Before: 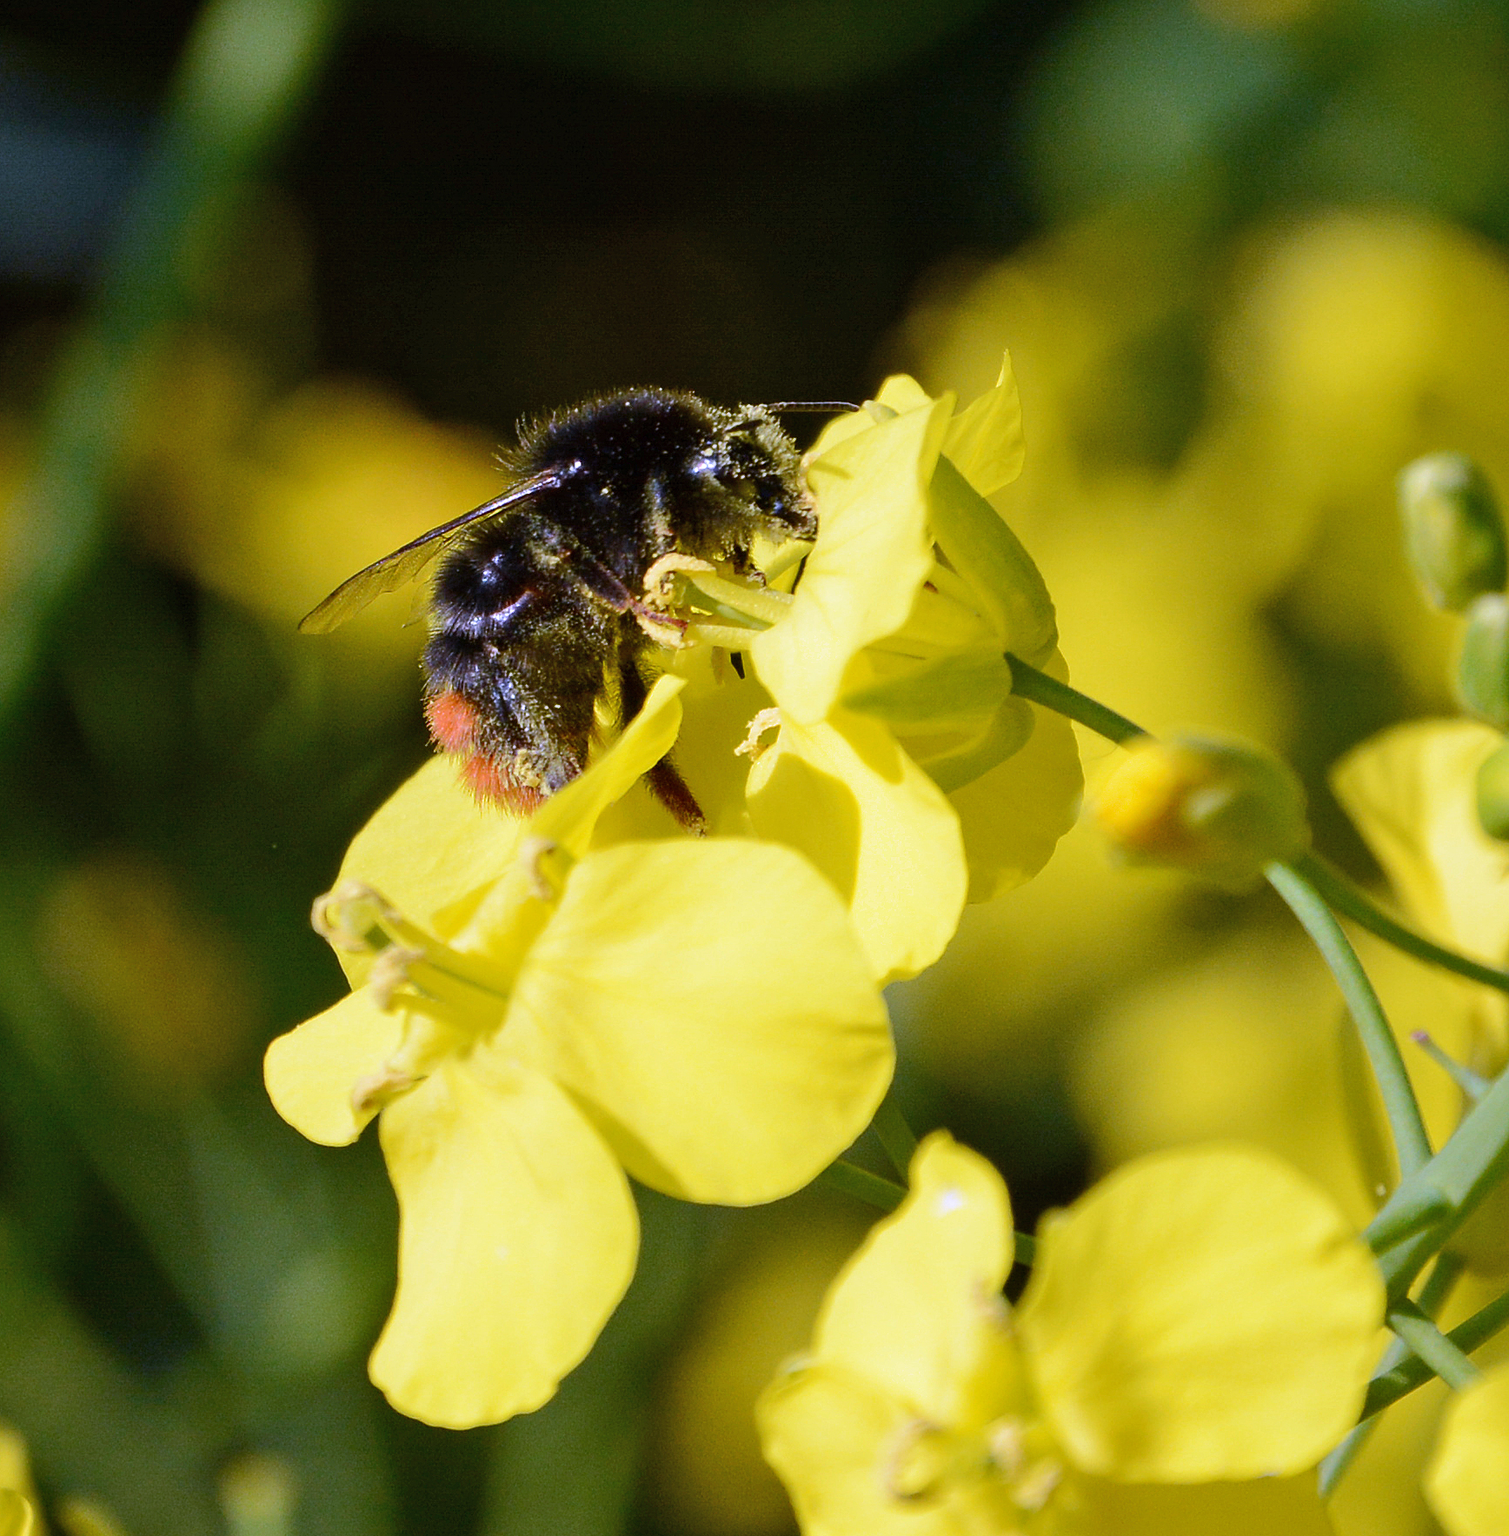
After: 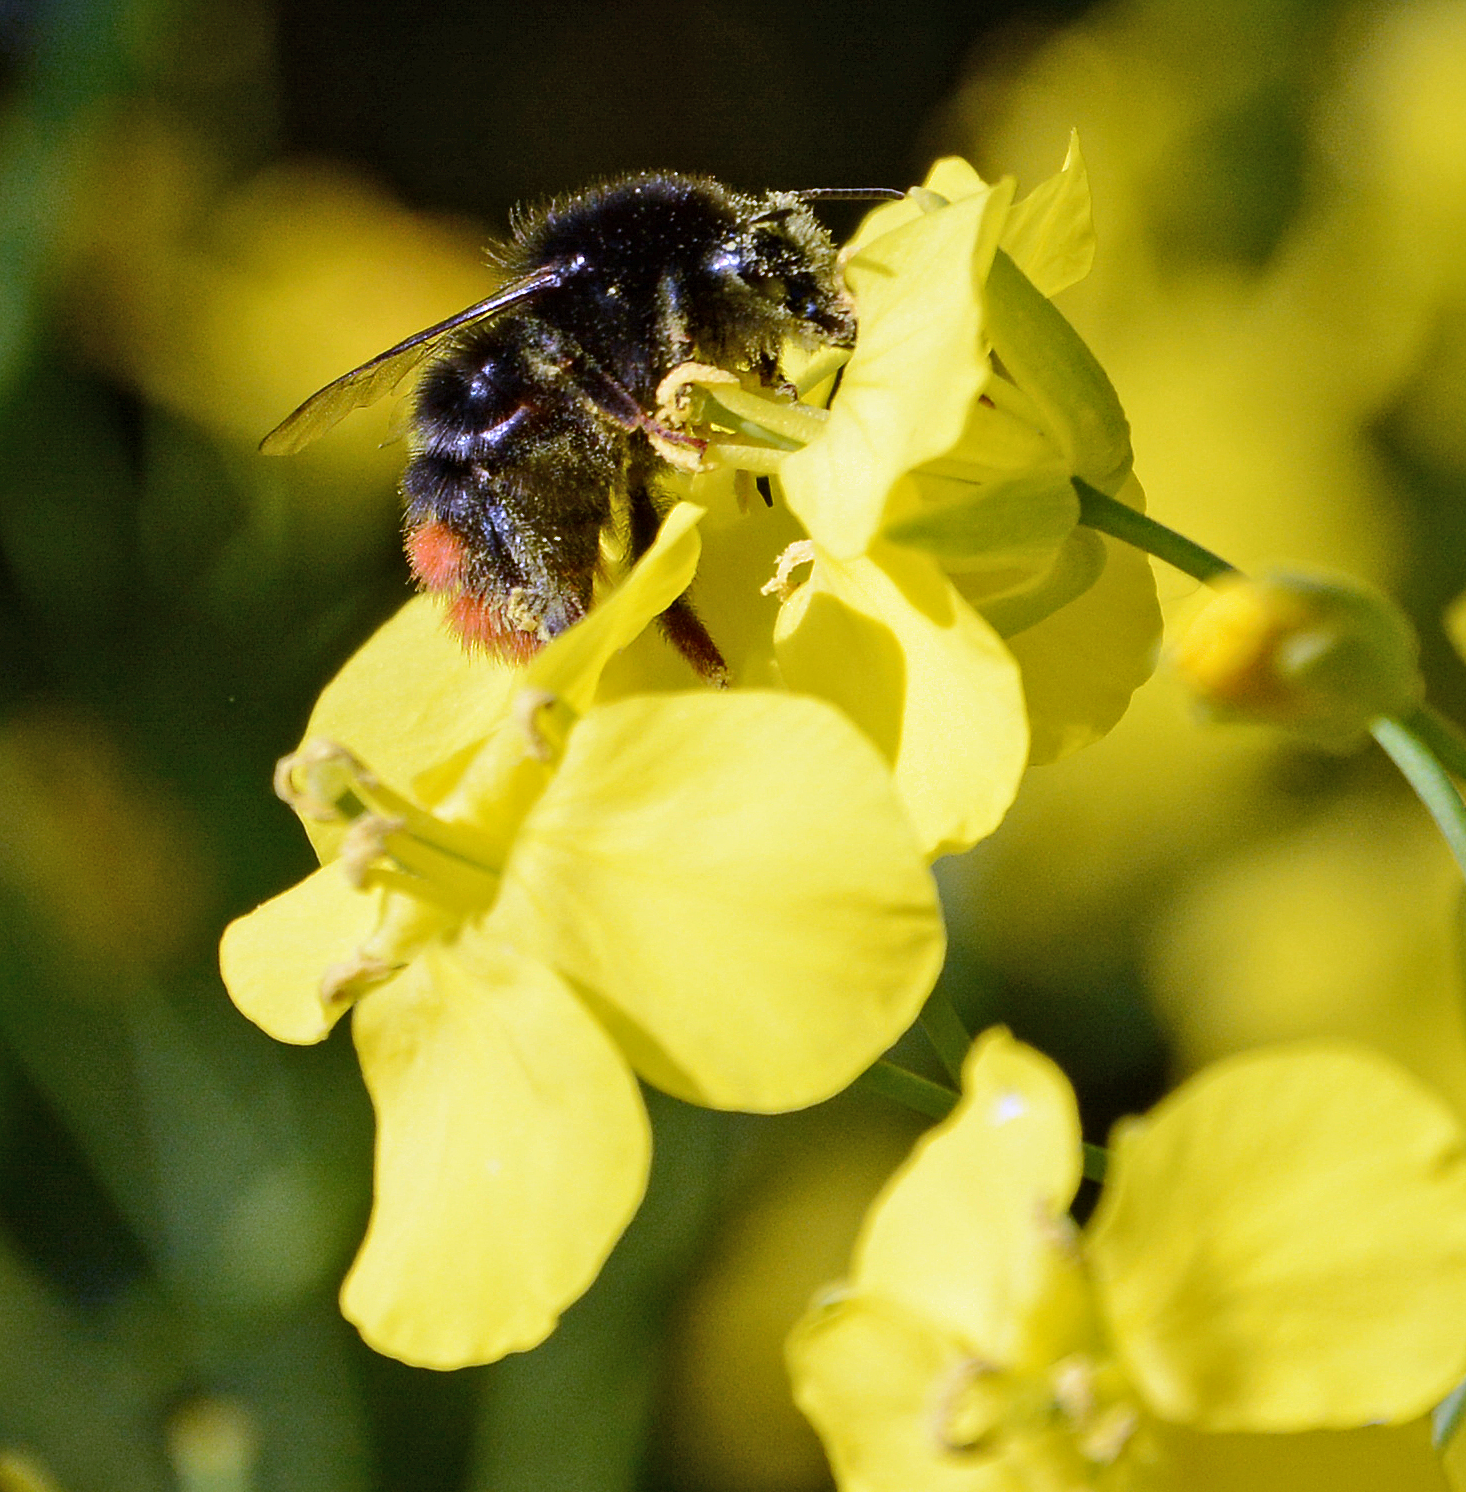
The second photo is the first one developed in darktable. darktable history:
crop and rotate: left 4.842%, top 15.51%, right 10.668%
local contrast: mode bilateral grid, contrast 28, coarseness 16, detail 115%, midtone range 0.2
